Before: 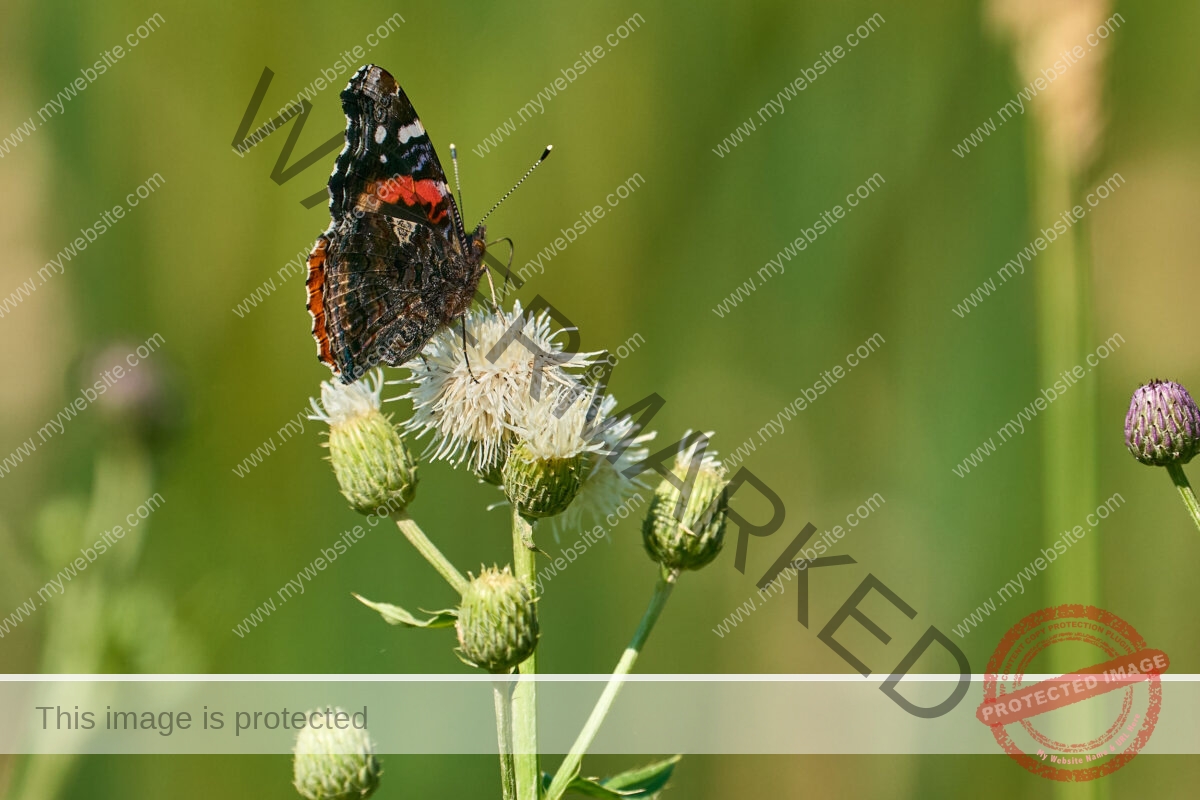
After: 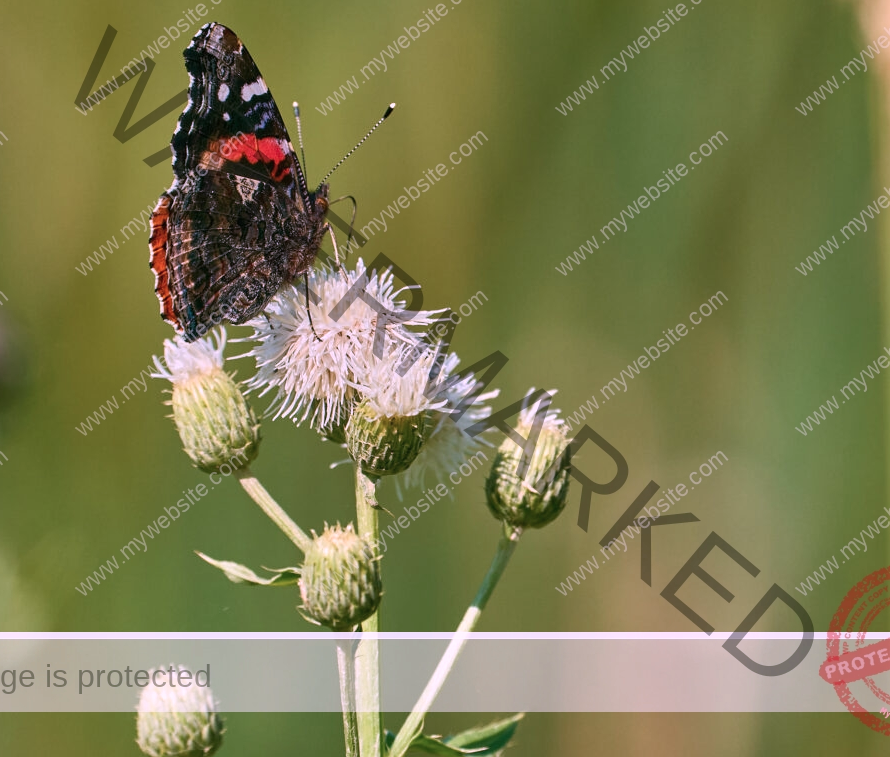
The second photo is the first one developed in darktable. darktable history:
color correction: highlights a* 15.46, highlights b* -20.56
crop and rotate: left 13.15%, top 5.251%, right 12.609%
